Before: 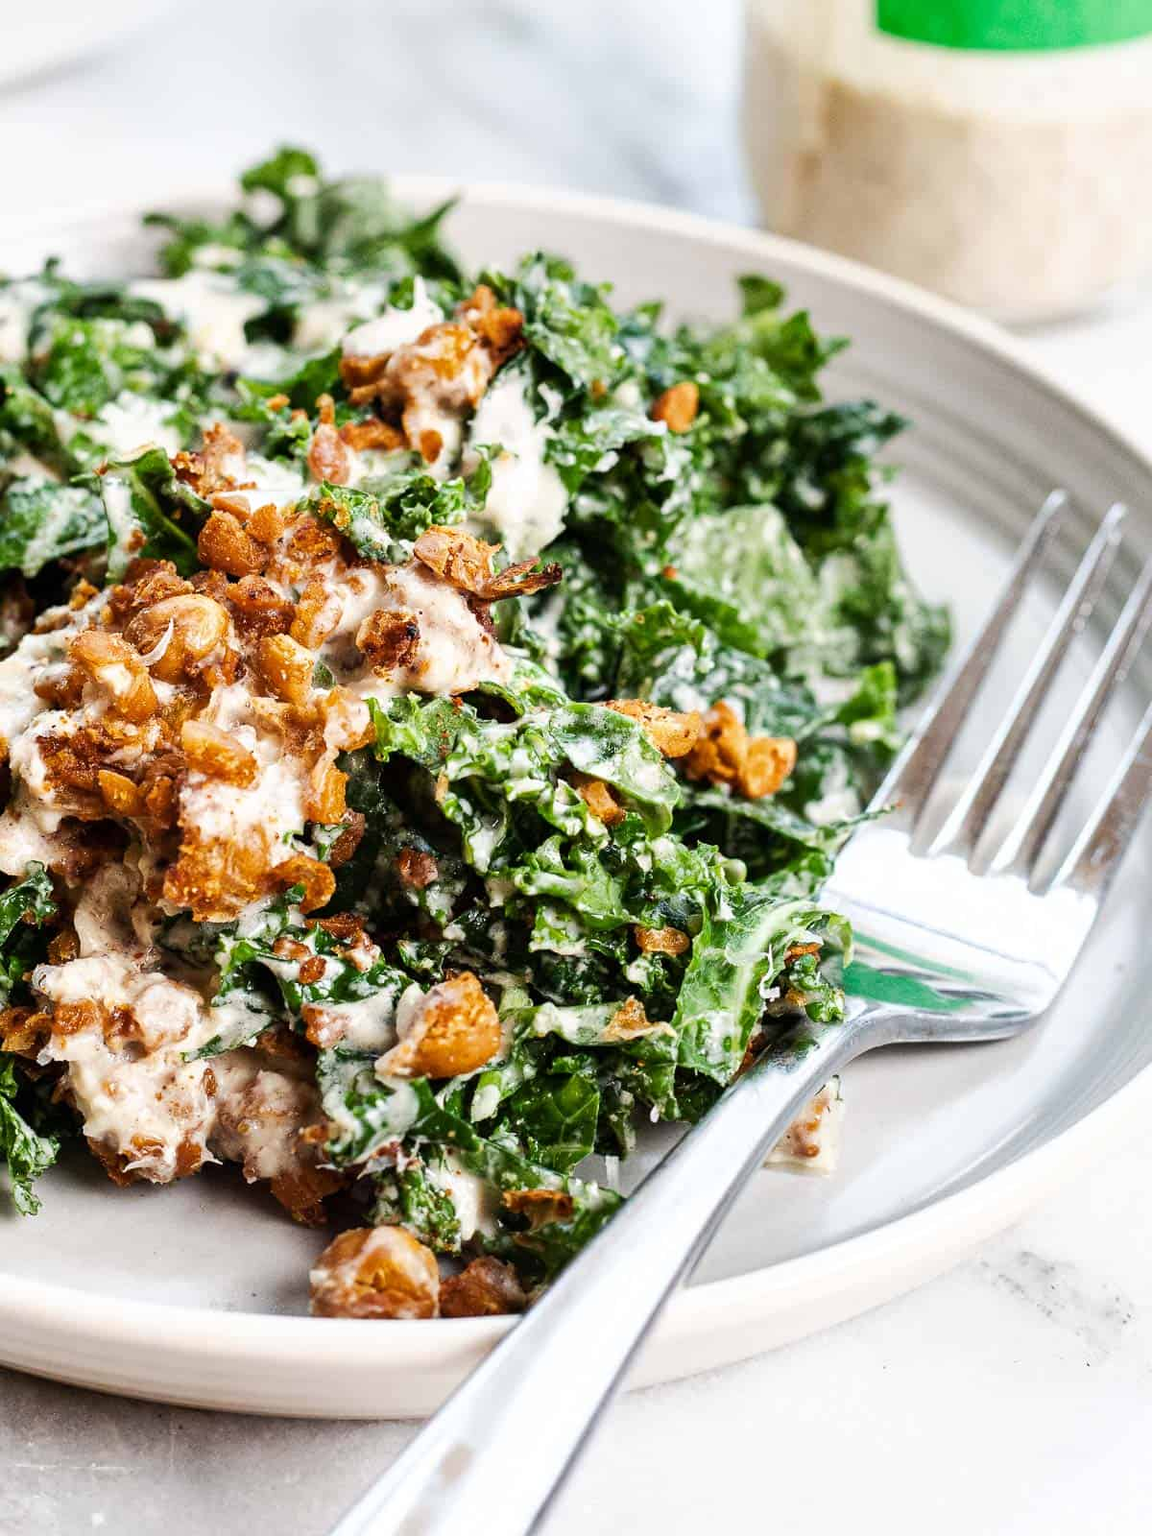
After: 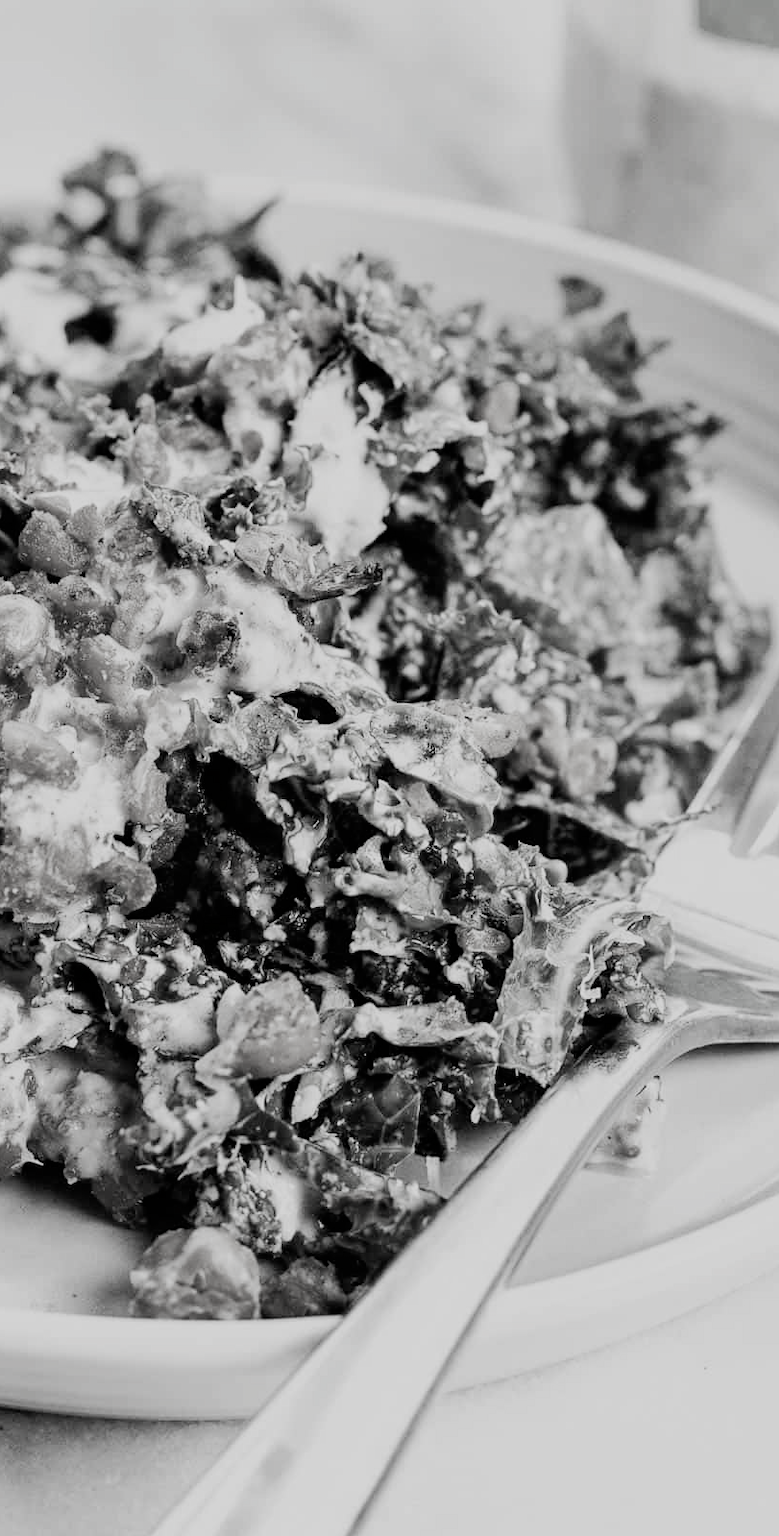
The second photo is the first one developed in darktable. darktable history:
contrast brightness saturation: saturation -0.985
crop and rotate: left 15.663%, right 16.734%
filmic rgb: black relative exposure -7.65 EV, white relative exposure 4.56 EV, threshold 5.97 EV, hardness 3.61, contrast 0.994, iterations of high-quality reconstruction 0, enable highlight reconstruction true
